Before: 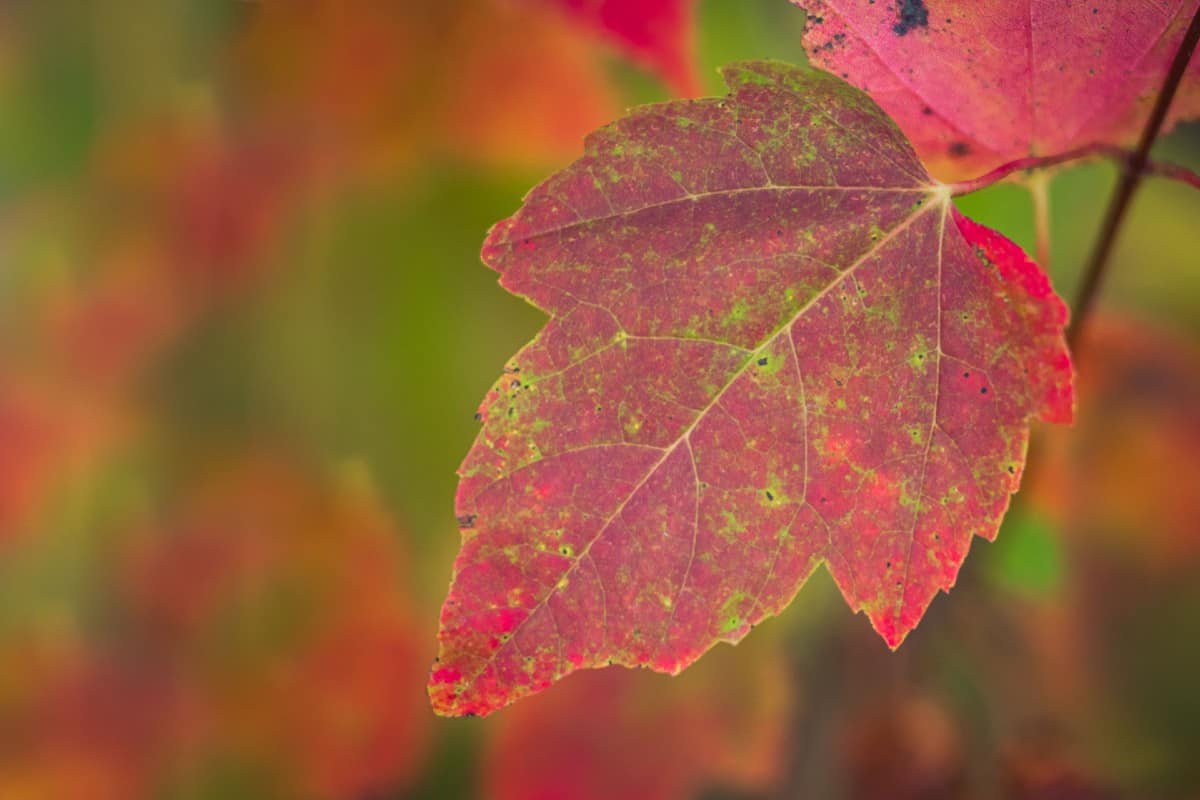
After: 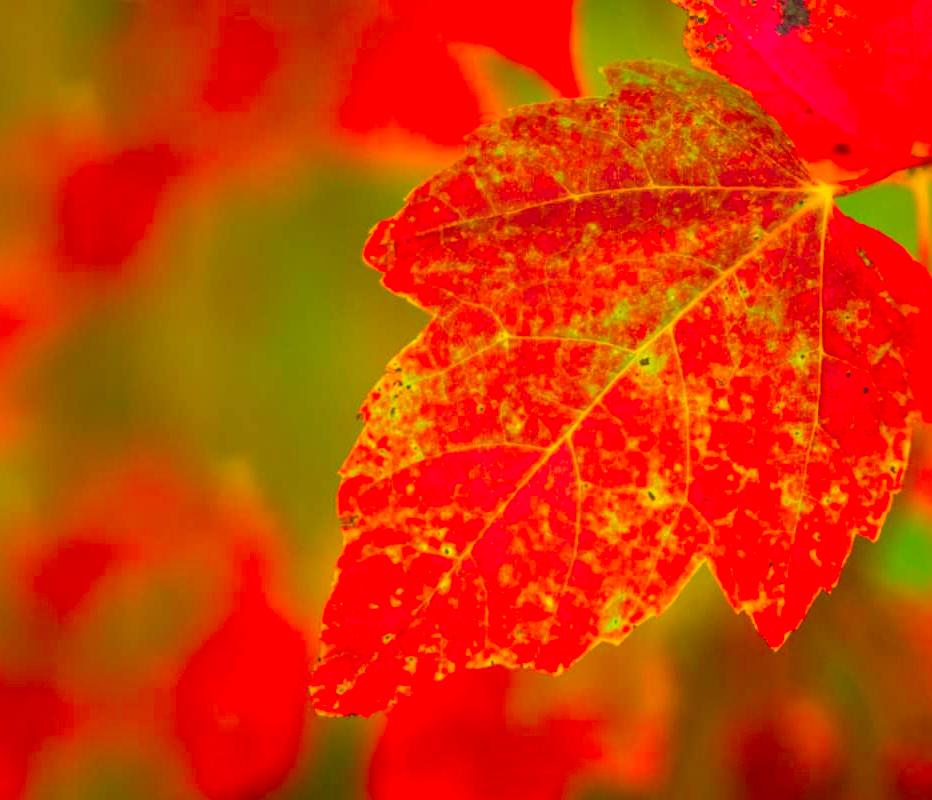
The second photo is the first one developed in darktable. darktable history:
color correction: highlights a* 10.54, highlights b* 30.49, shadows a* 2.62, shadows b* 16.8, saturation 1.75
crop: left 9.877%, right 12.433%
tone equalizer: edges refinement/feathering 500, mask exposure compensation -1.57 EV, preserve details no
exposure: exposure 0.36 EV, compensate highlight preservation false
